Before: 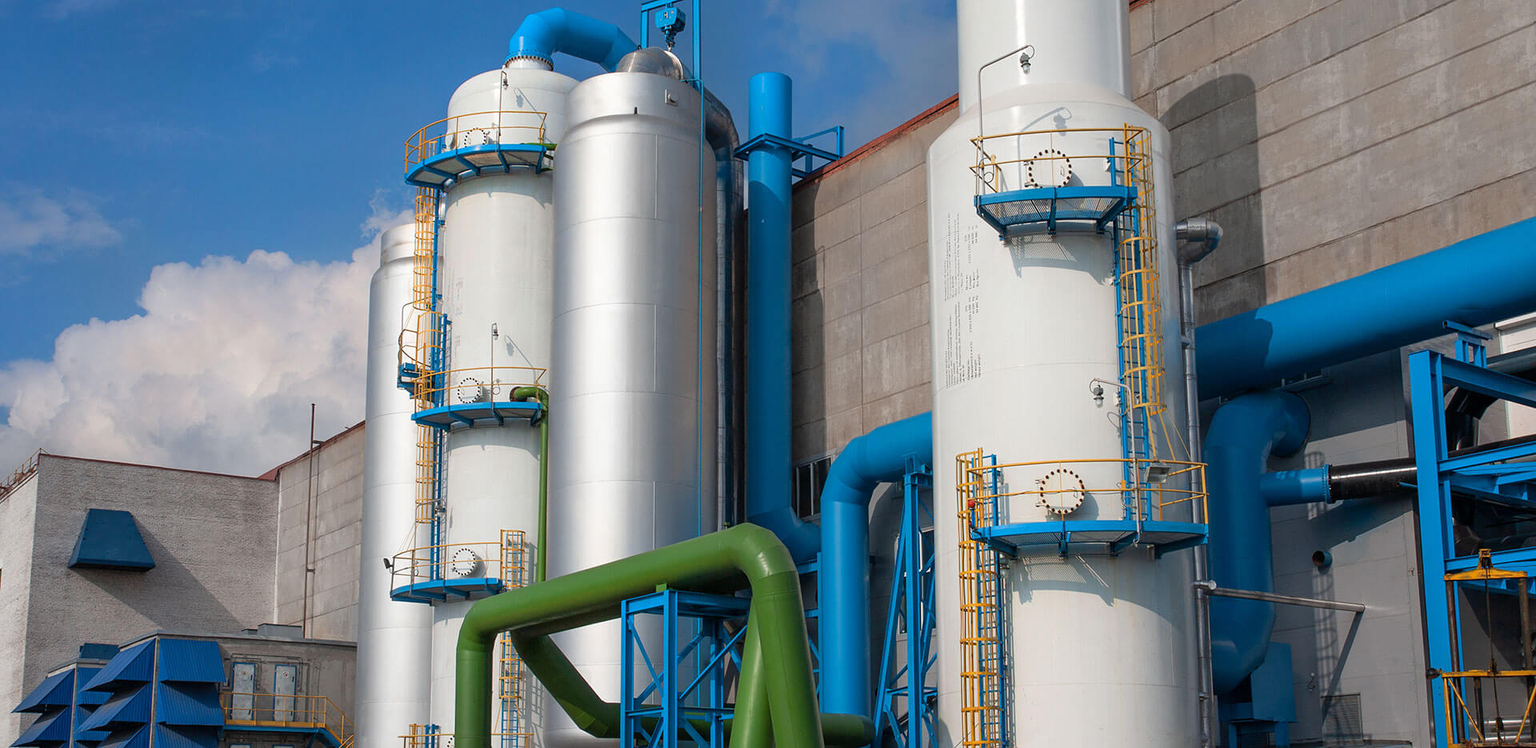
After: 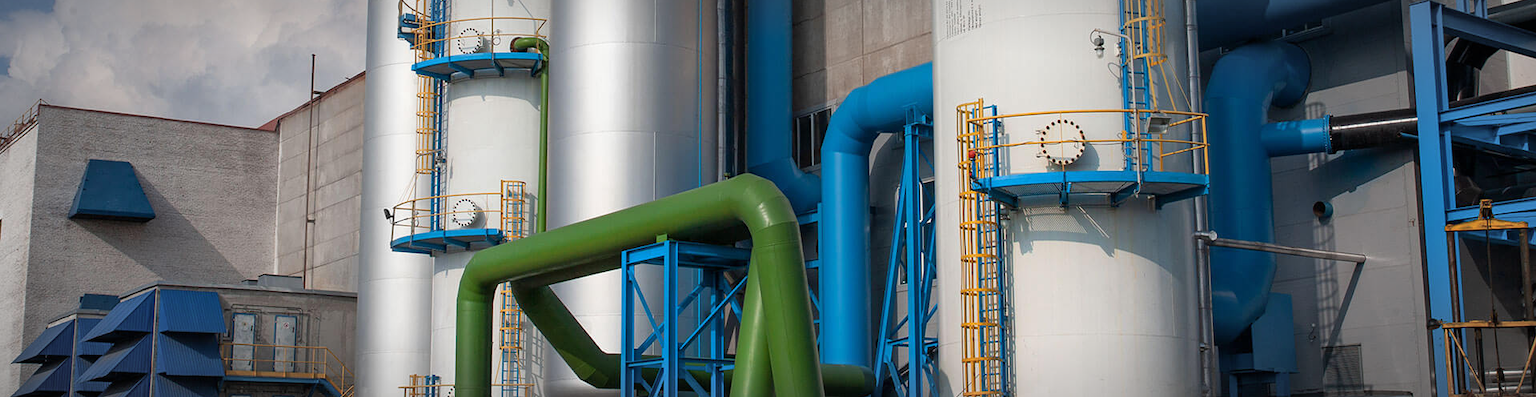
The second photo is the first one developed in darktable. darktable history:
crop and rotate: top 46.764%, right 0.024%
vignetting: fall-off radius 69.02%, automatic ratio true, unbound false
